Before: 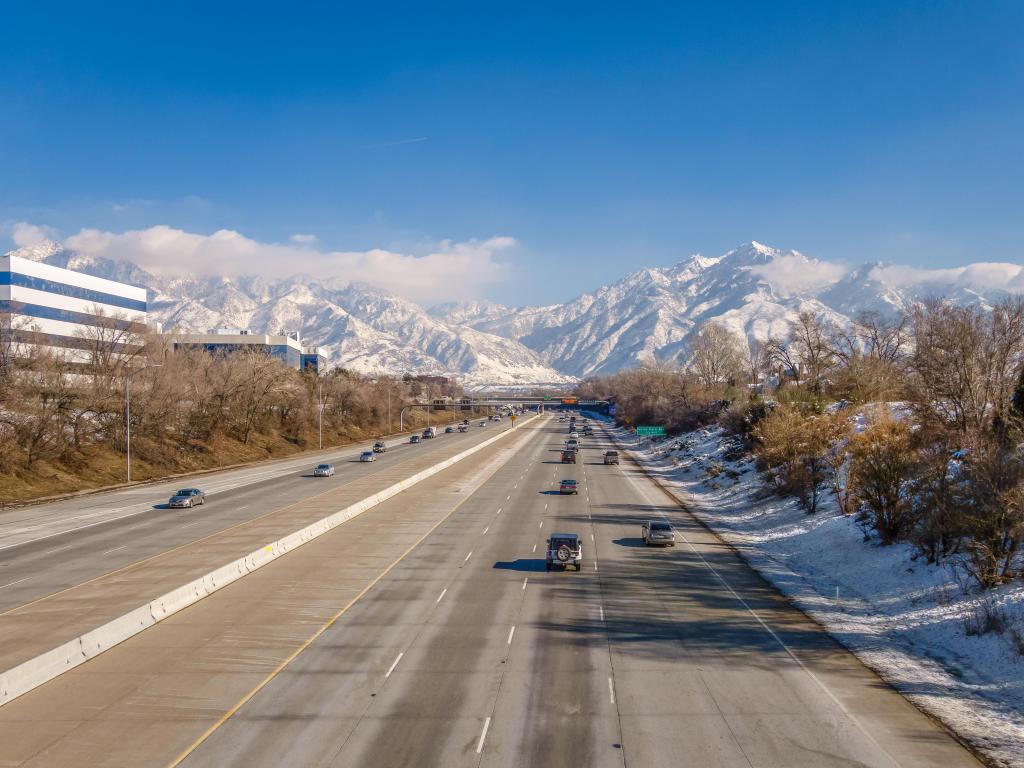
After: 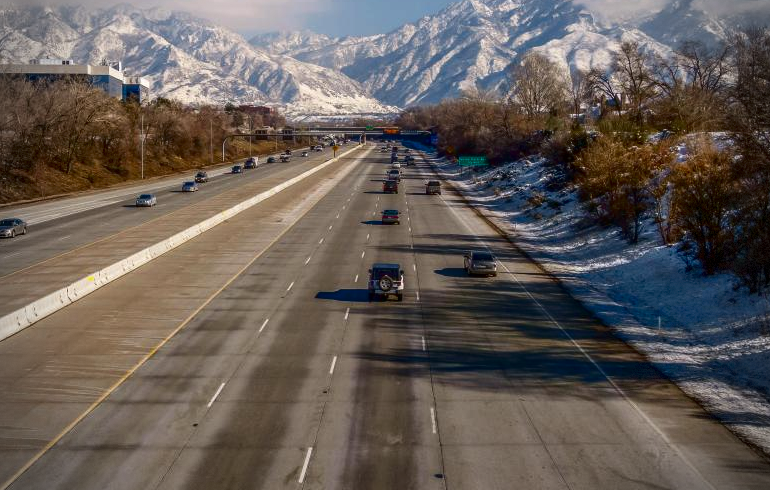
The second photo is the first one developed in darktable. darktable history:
vignetting: fall-off start 71.86%, dithering 8-bit output
contrast brightness saturation: contrast 0.102, brightness -0.263, saturation 0.136
crop and rotate: left 17.457%, top 35.21%, right 7.261%, bottom 0.921%
